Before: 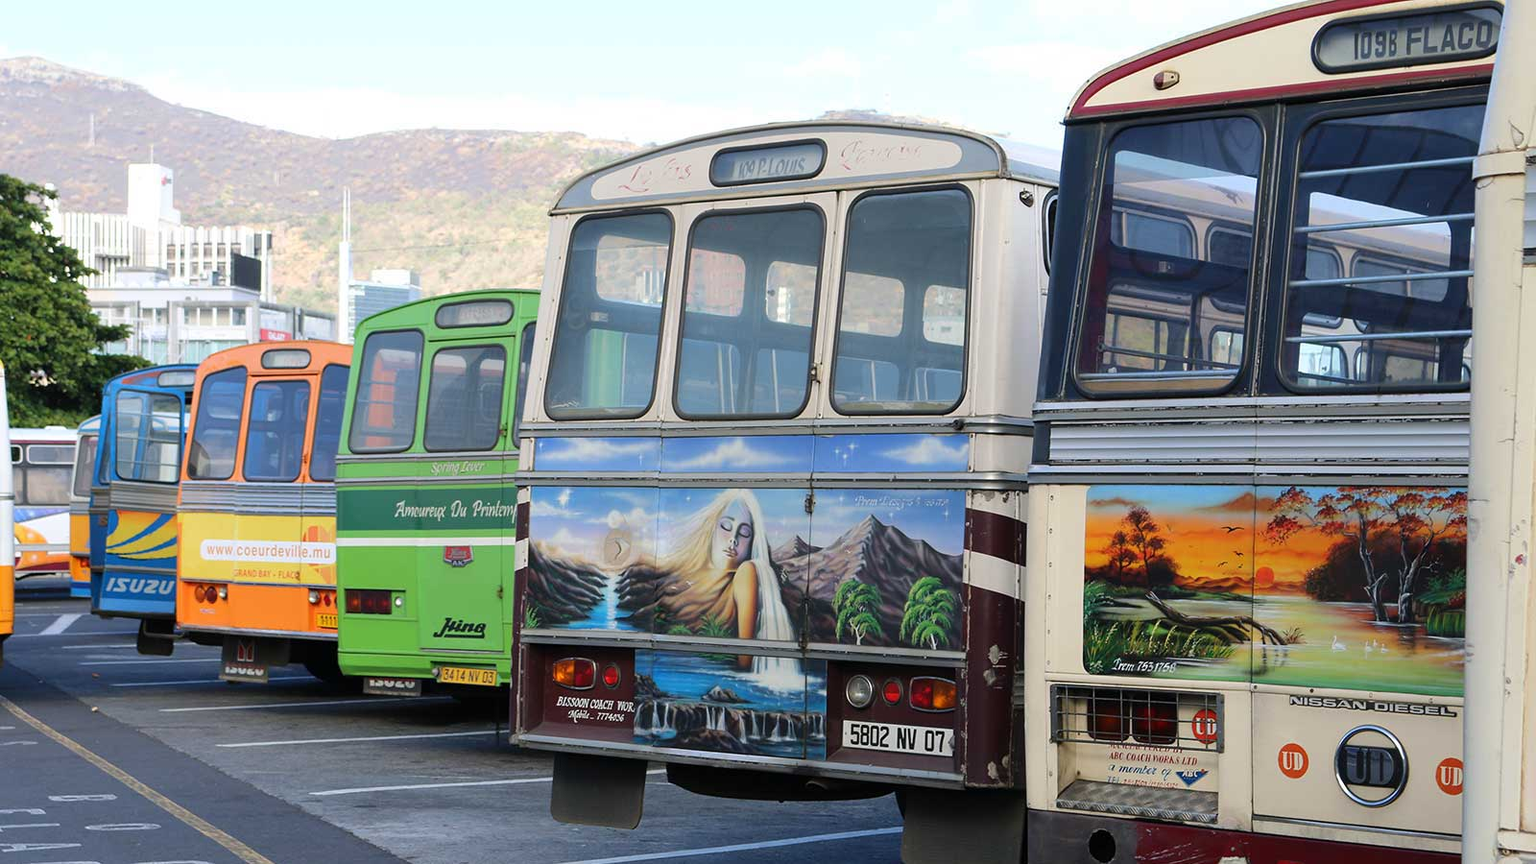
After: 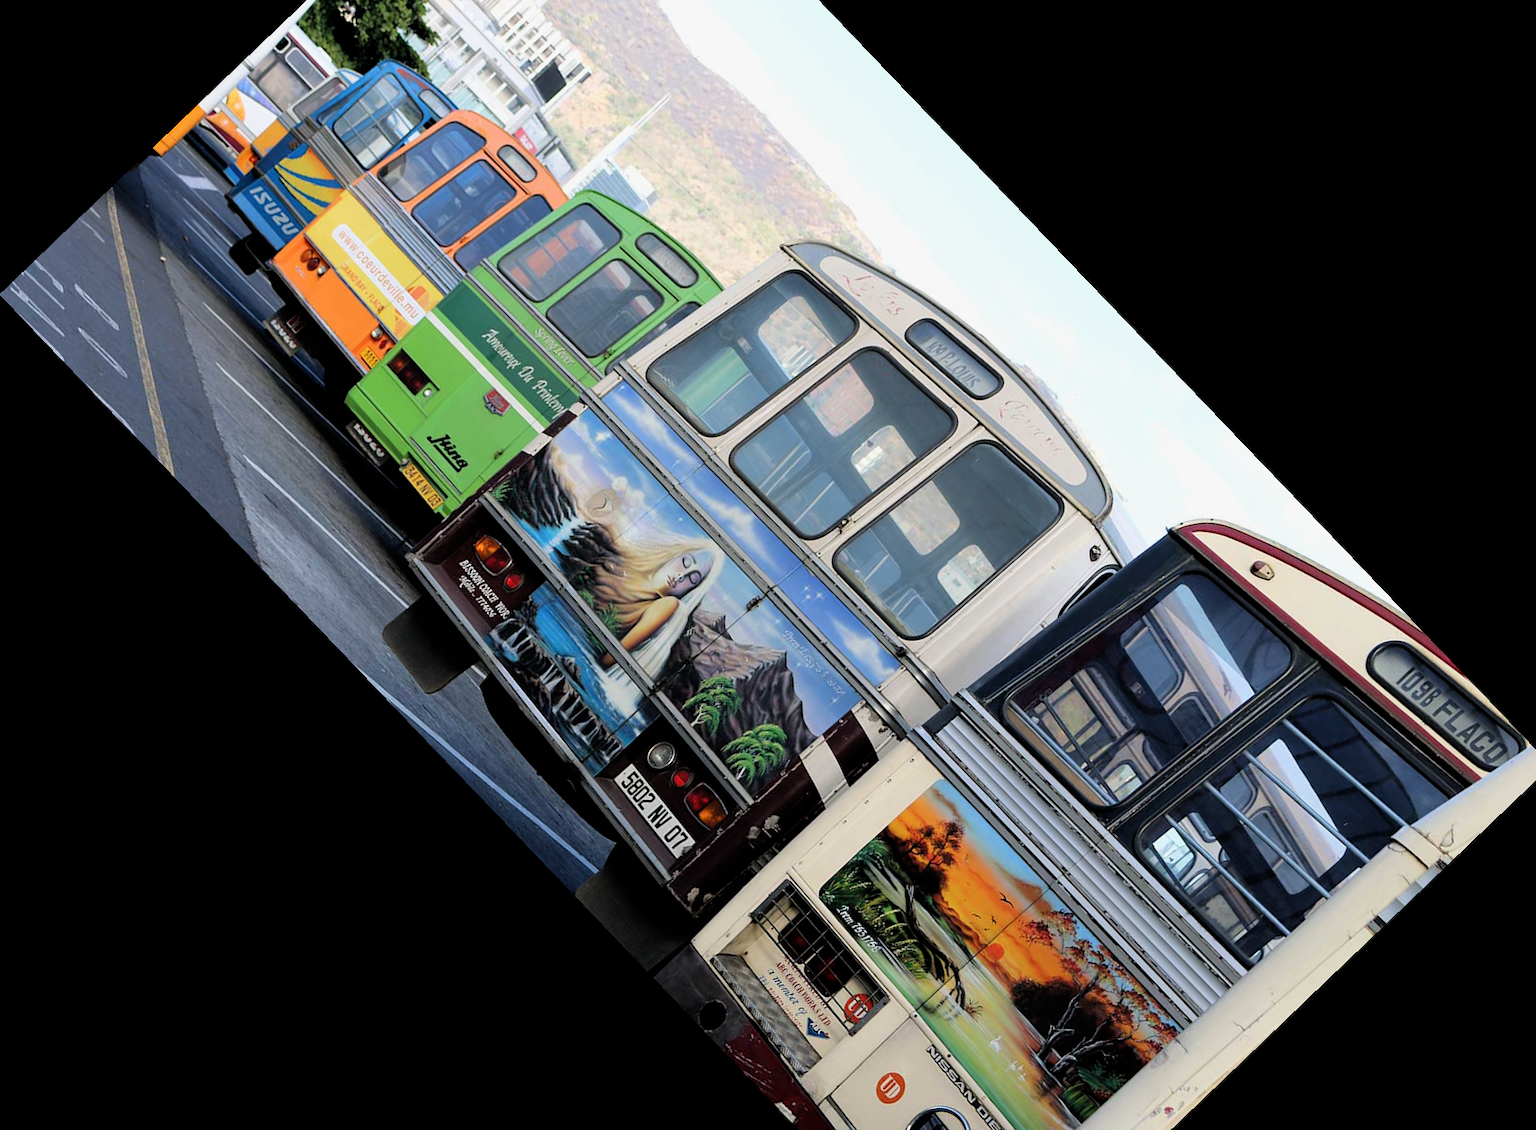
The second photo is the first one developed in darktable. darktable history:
filmic rgb: black relative exposure -4.91 EV, white relative exposure 2.84 EV, hardness 3.7
crop and rotate: angle -46.26°, top 16.234%, right 0.912%, bottom 11.704%
